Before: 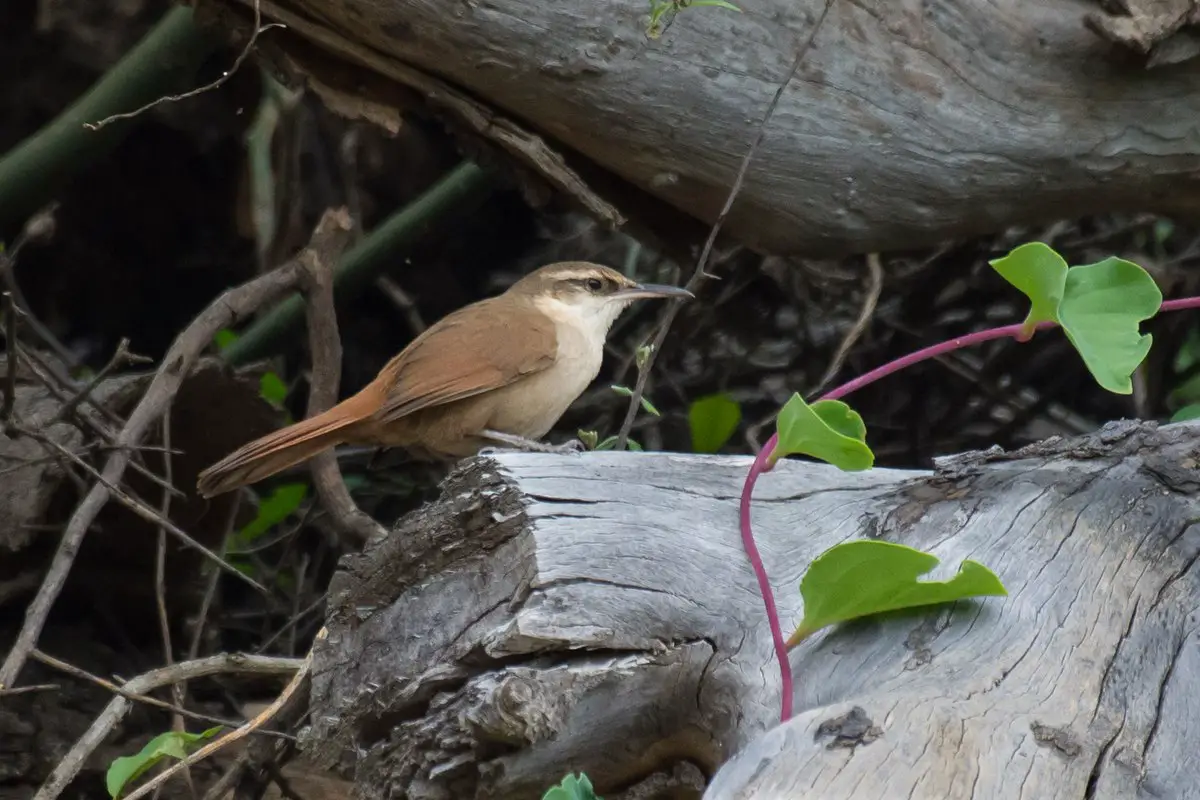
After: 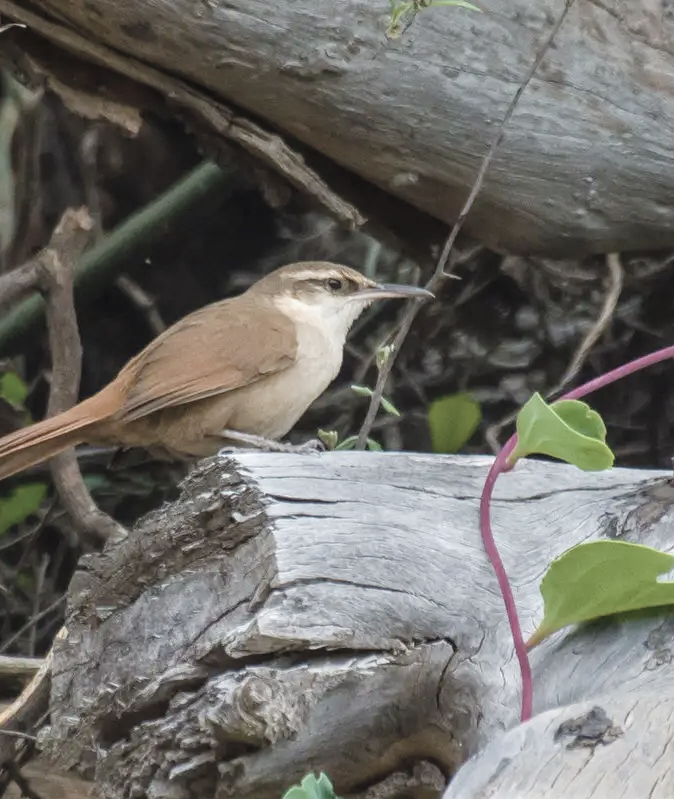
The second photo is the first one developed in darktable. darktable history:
contrast brightness saturation: brightness 0.185, saturation -0.504
local contrast: on, module defaults
crop: left 21.748%, right 22.021%, bottom 0.008%
color balance rgb: global offset › luminance 0.262%, global offset › hue 171.84°, perceptual saturation grading › global saturation 20%, perceptual saturation grading › highlights -49.206%, perceptual saturation grading › shadows 25.005%, global vibrance 25.307%
velvia: on, module defaults
